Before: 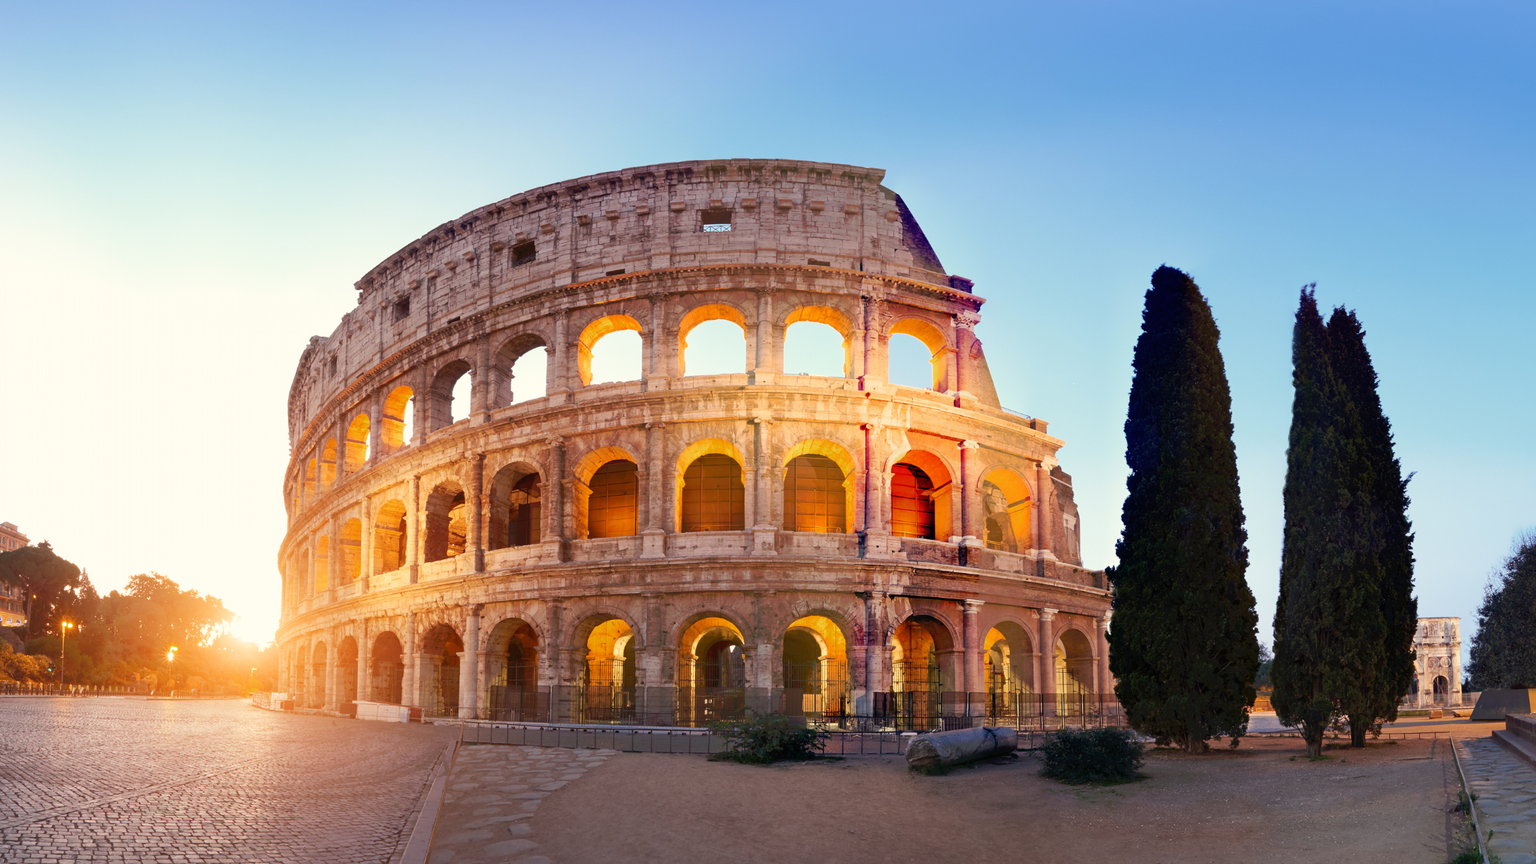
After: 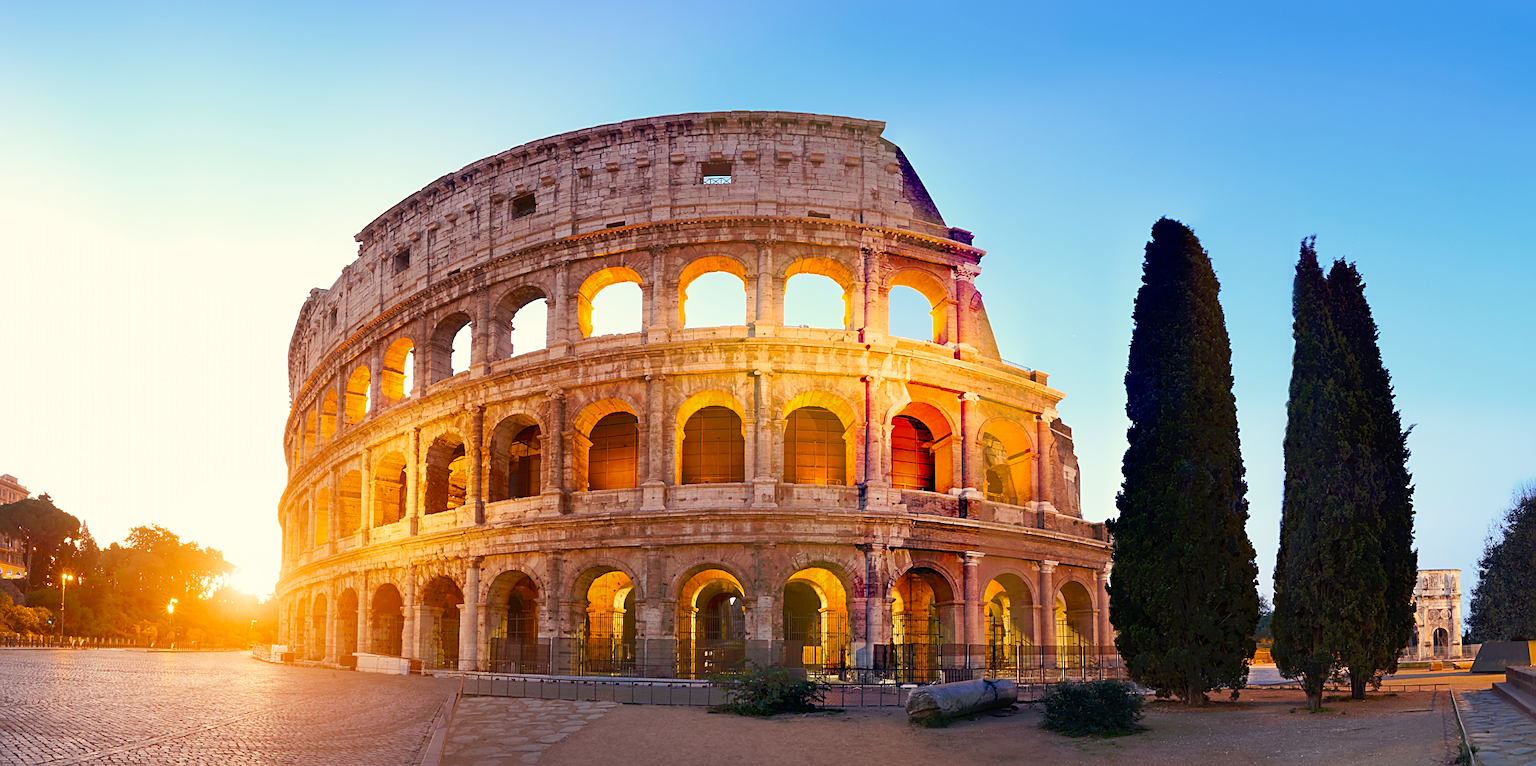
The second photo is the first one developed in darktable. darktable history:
color balance rgb: perceptual saturation grading › global saturation 20%, global vibrance 20%
sharpen: on, module defaults
crop and rotate: top 5.609%, bottom 5.609%
